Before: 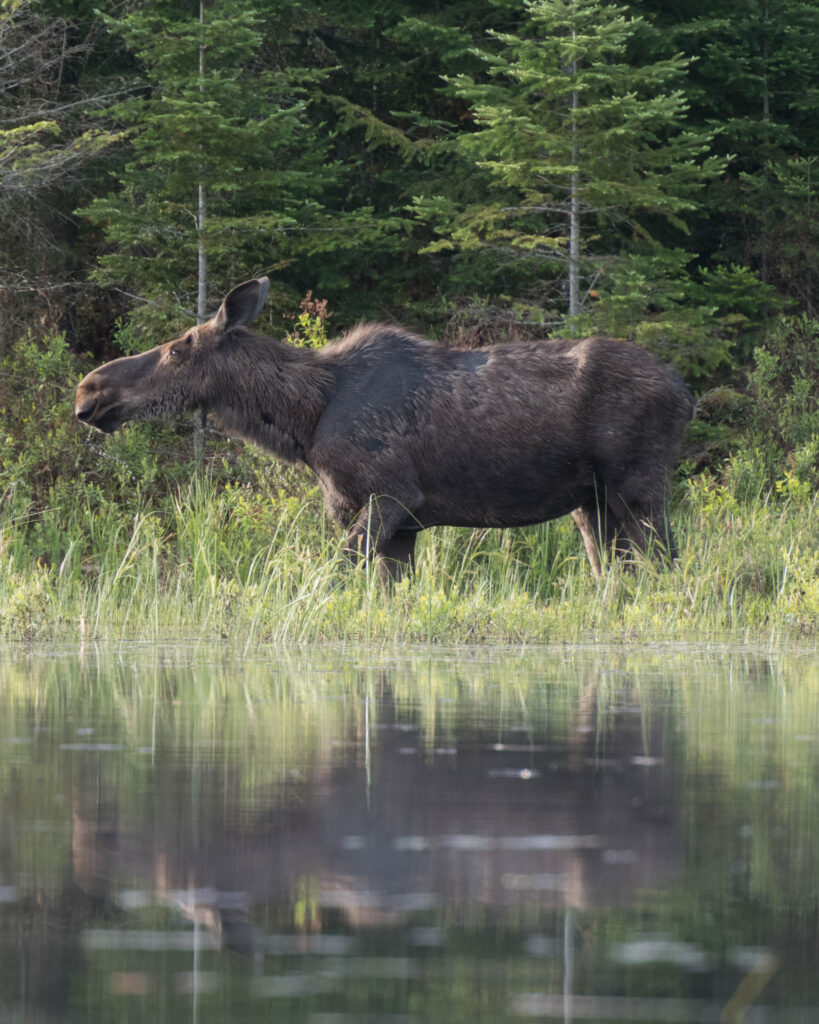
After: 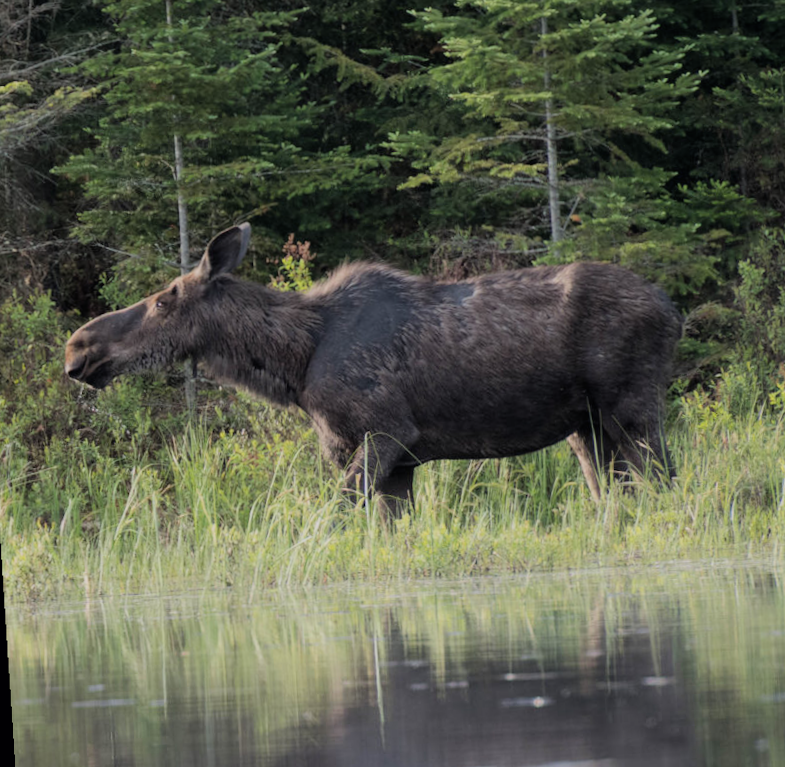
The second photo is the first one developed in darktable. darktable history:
filmic rgb: black relative exposure -7.65 EV, white relative exposure 4.56 EV, hardness 3.61, color science v6 (2022)
tone equalizer: on, module defaults
crop and rotate: angle 0.2°, left 0.275%, right 3.127%, bottom 14.18%
rotate and perspective: rotation -3.52°, crop left 0.036, crop right 0.964, crop top 0.081, crop bottom 0.919
